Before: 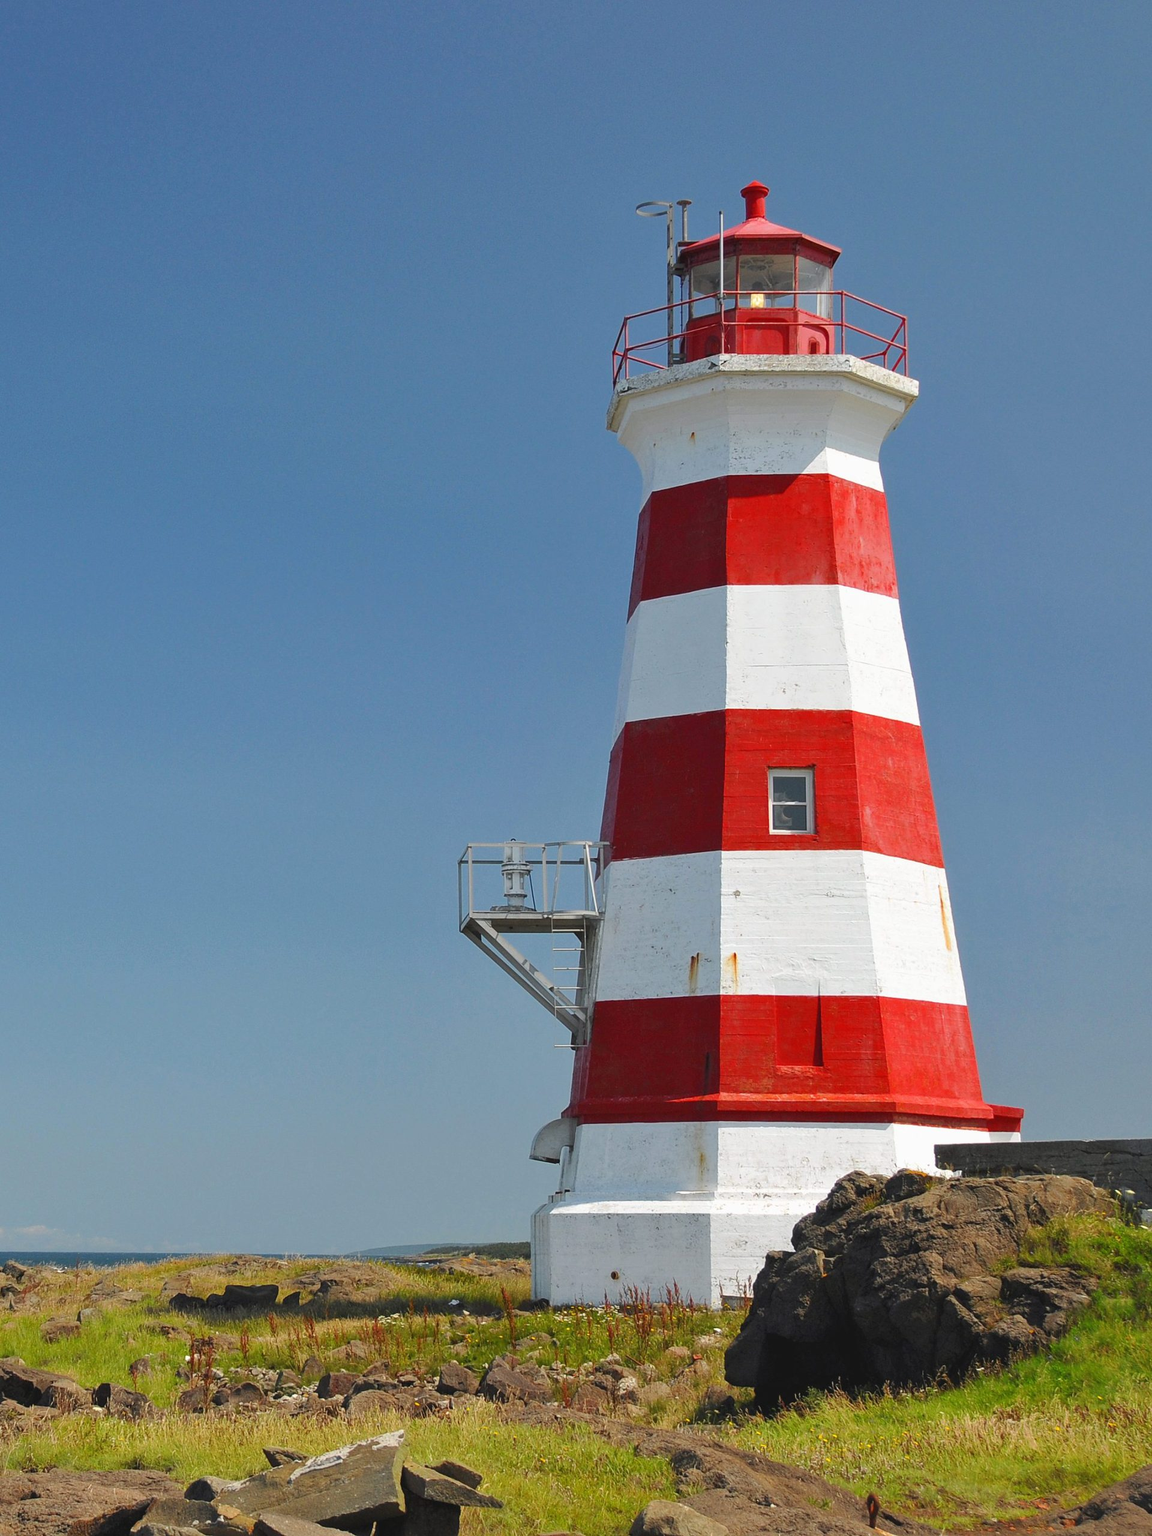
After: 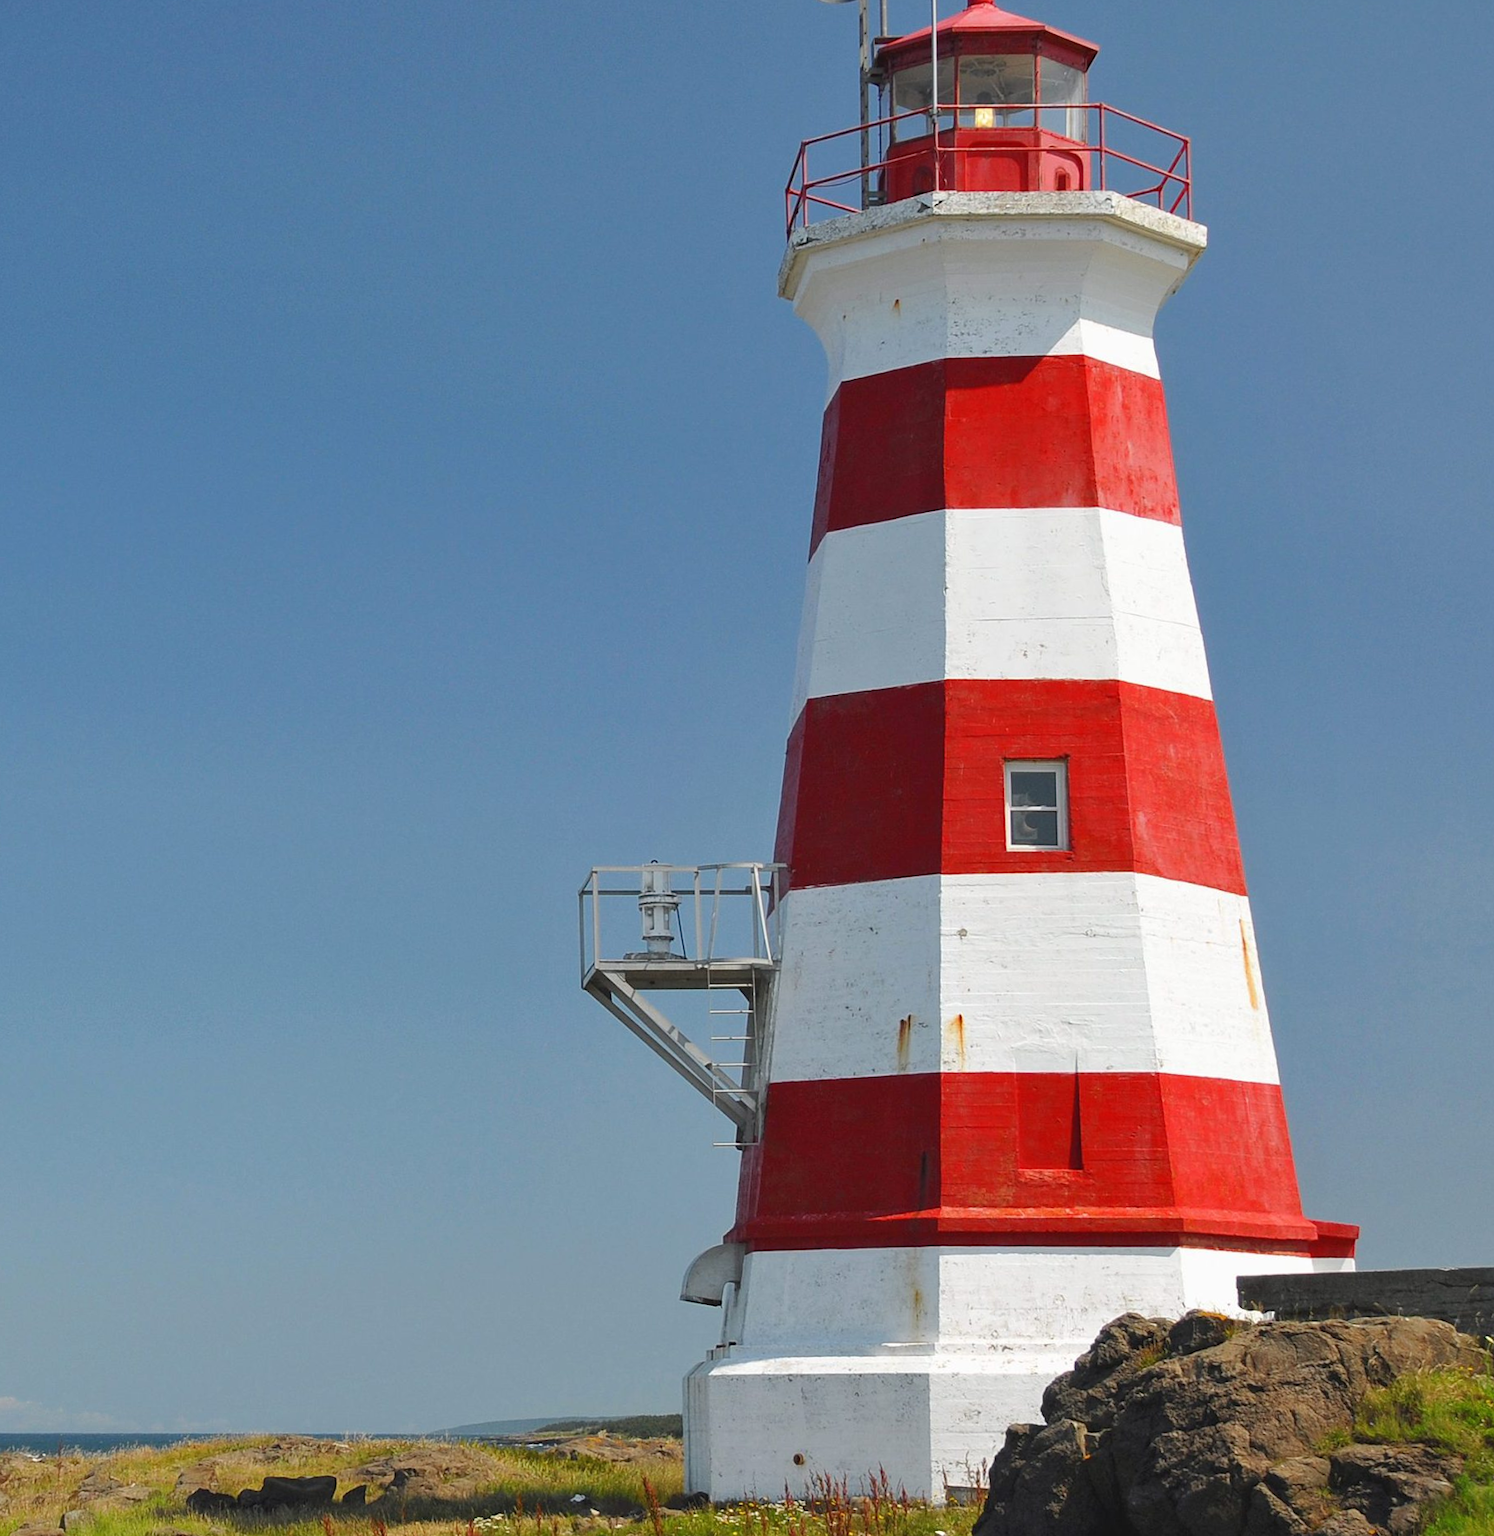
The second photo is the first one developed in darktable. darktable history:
crop and rotate: left 2.991%, top 13.302%, right 1.981%, bottom 12.636%
rotate and perspective: rotation -0.45°, automatic cropping original format, crop left 0.008, crop right 0.992, crop top 0.012, crop bottom 0.988
